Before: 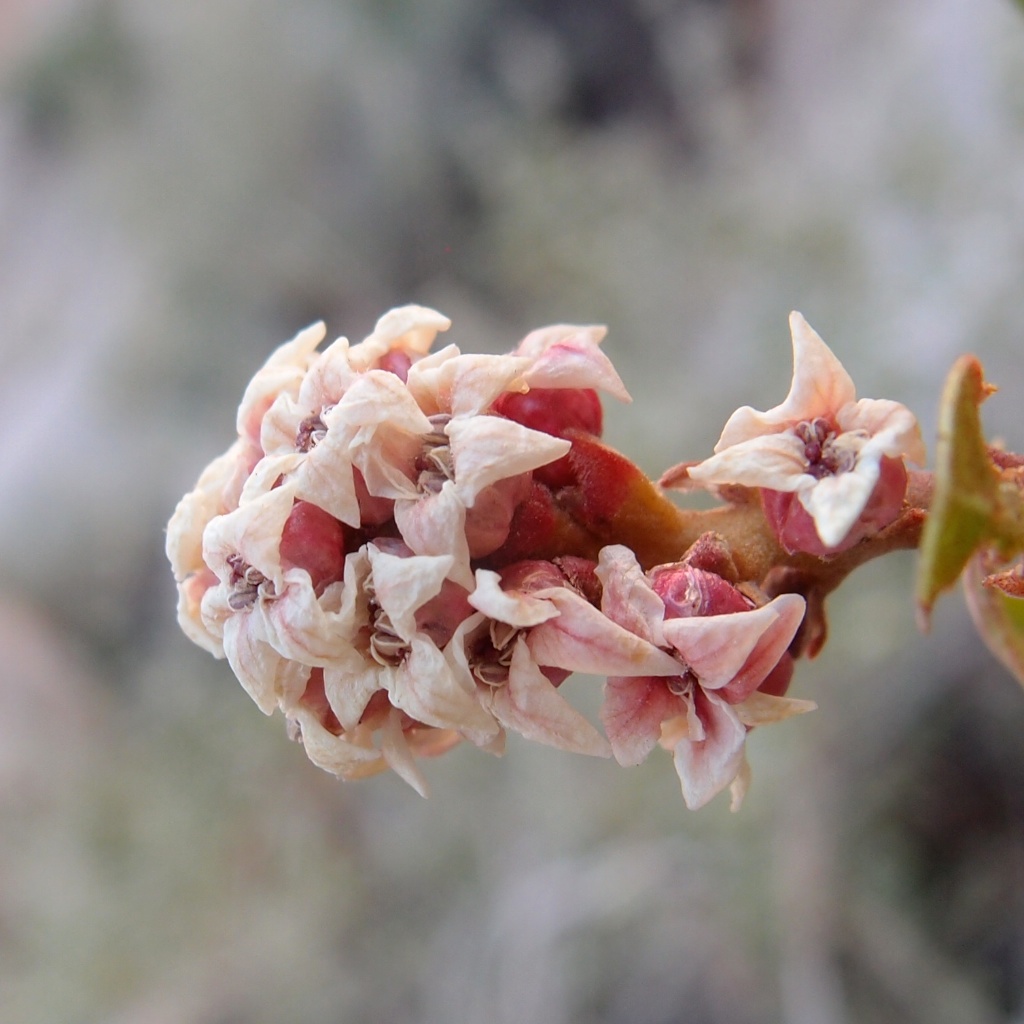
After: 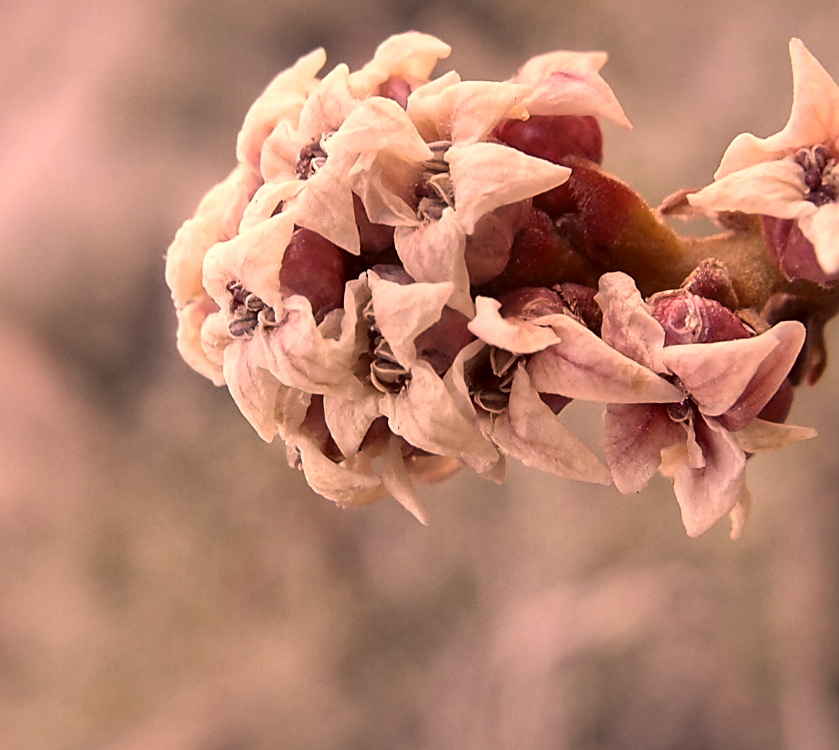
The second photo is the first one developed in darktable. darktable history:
local contrast: mode bilateral grid, contrast 100, coarseness 99, detail 165%, midtone range 0.2
sharpen: on, module defaults
crop: top 26.665%, right 18.023%
color correction: highlights a* 39.43, highlights b* 39.84, saturation 0.686
